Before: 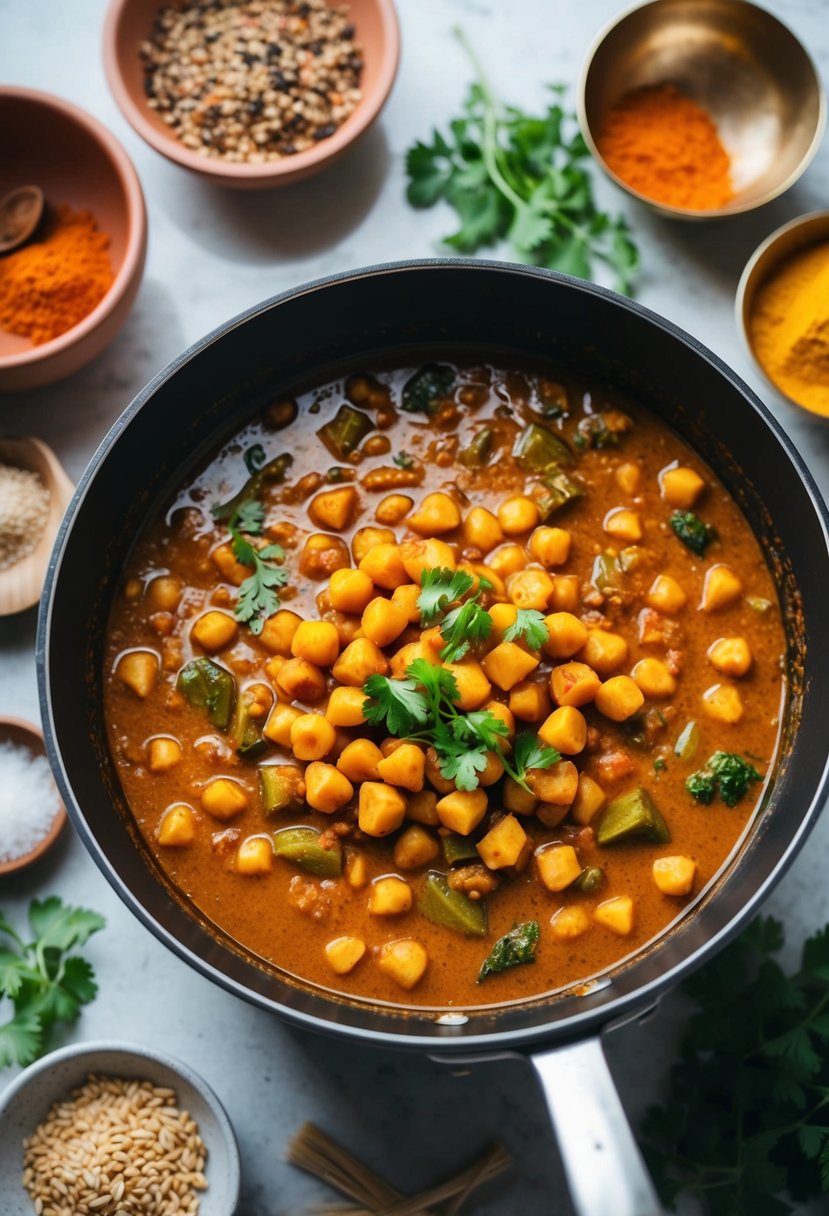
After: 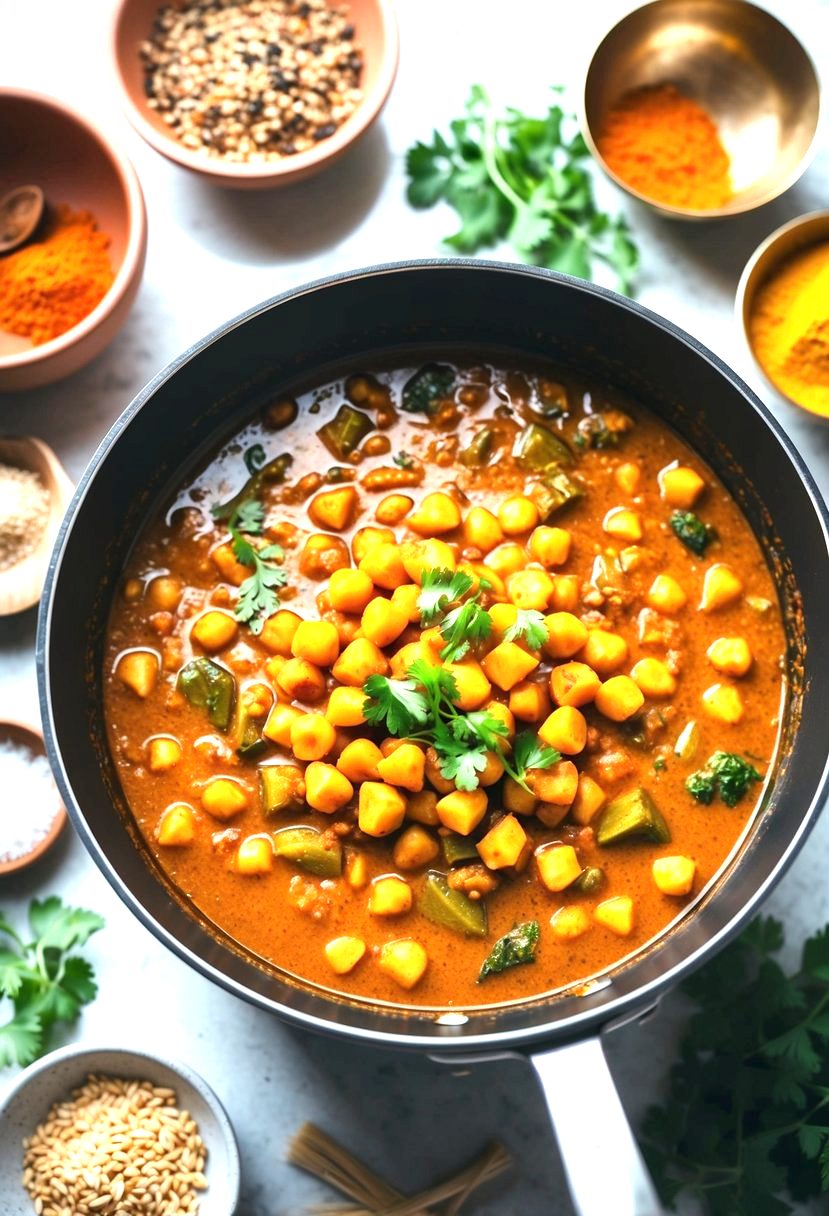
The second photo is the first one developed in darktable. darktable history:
exposure: exposure 1.163 EV, compensate exposure bias true, compensate highlight preservation false
